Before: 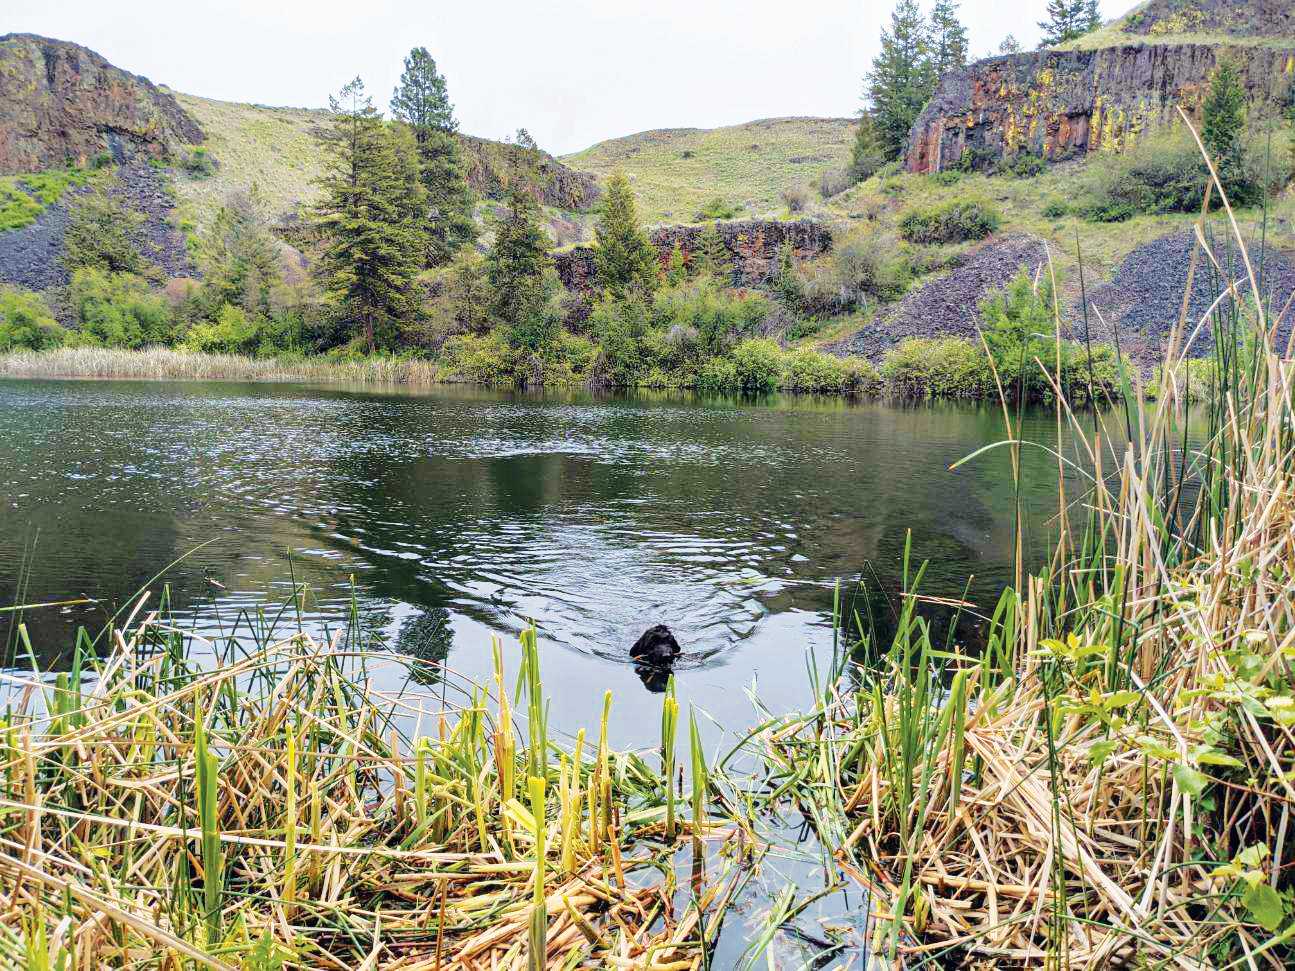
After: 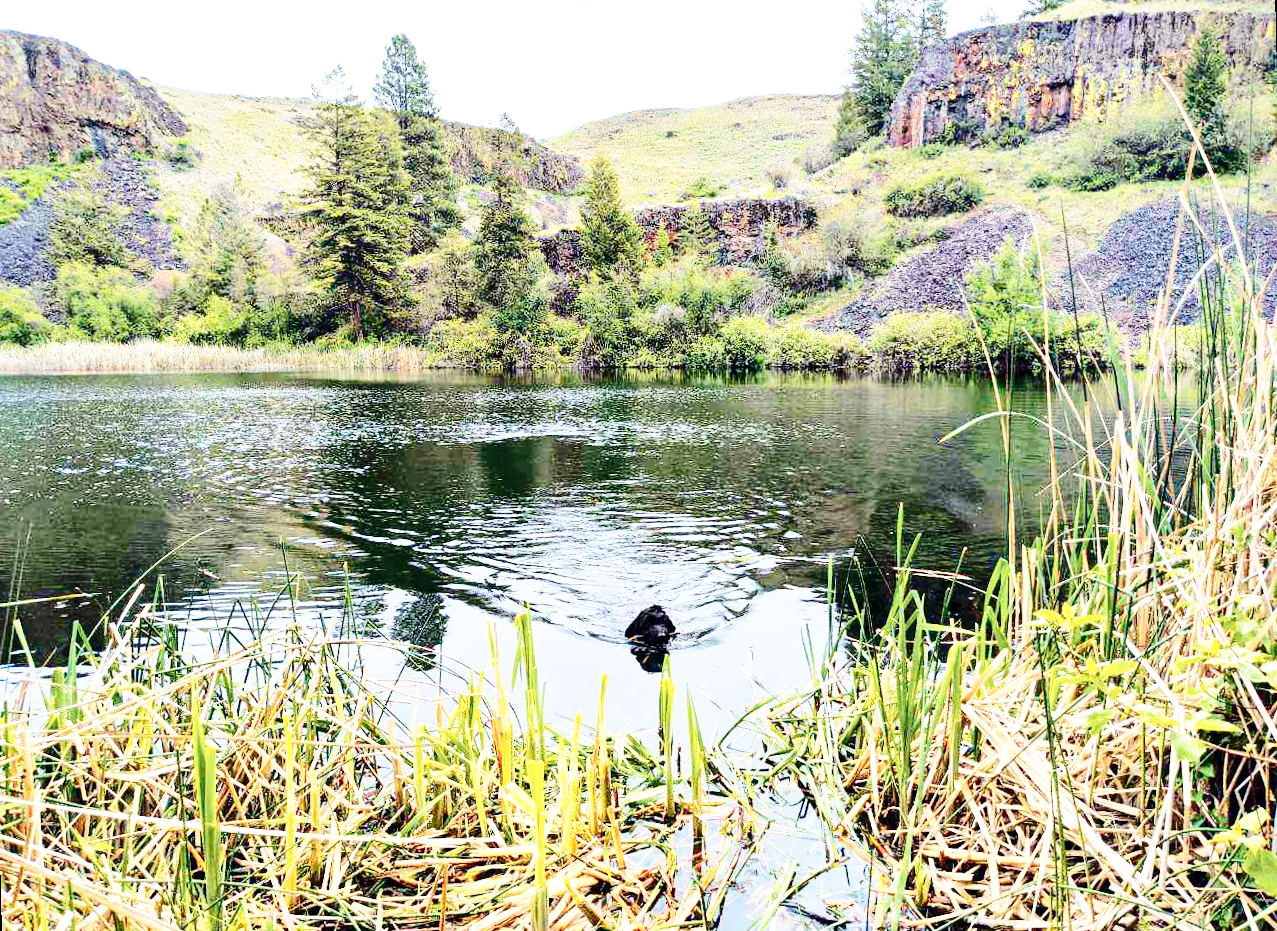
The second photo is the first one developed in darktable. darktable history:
rotate and perspective: rotation -1.42°, crop left 0.016, crop right 0.984, crop top 0.035, crop bottom 0.965
local contrast: mode bilateral grid, contrast 20, coarseness 50, detail 120%, midtone range 0.2
base curve: curves: ch0 [(0, 0) (0.028, 0.03) (0.121, 0.232) (0.46, 0.748) (0.859, 0.968) (1, 1)], preserve colors none
contrast brightness saturation: contrast 0.22
